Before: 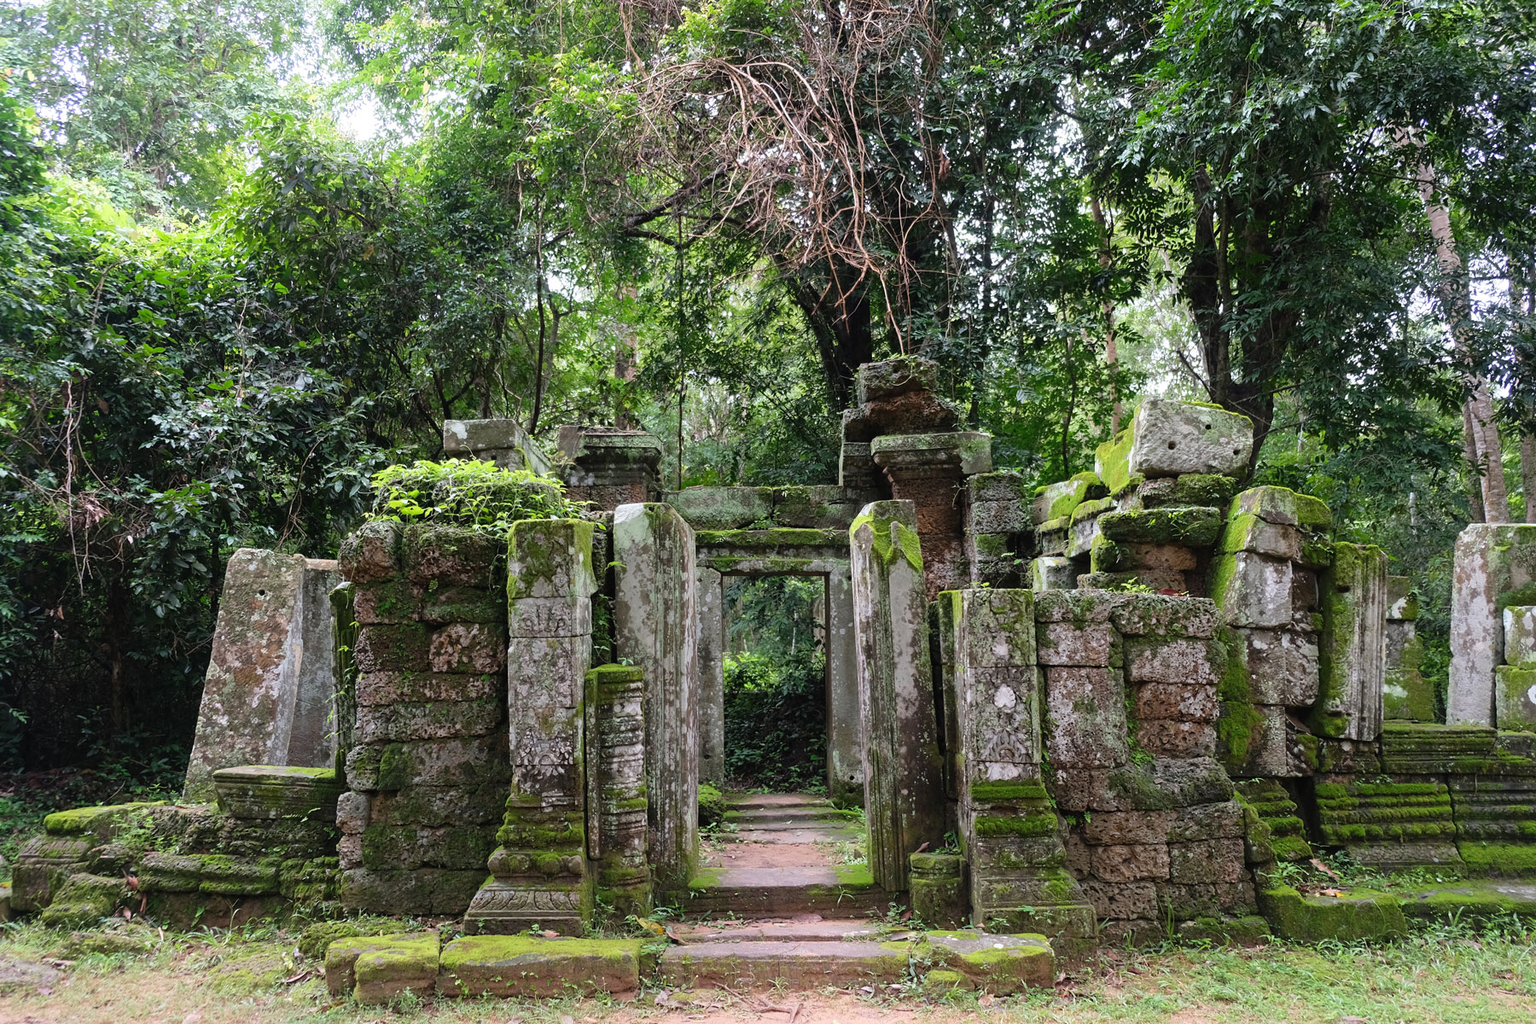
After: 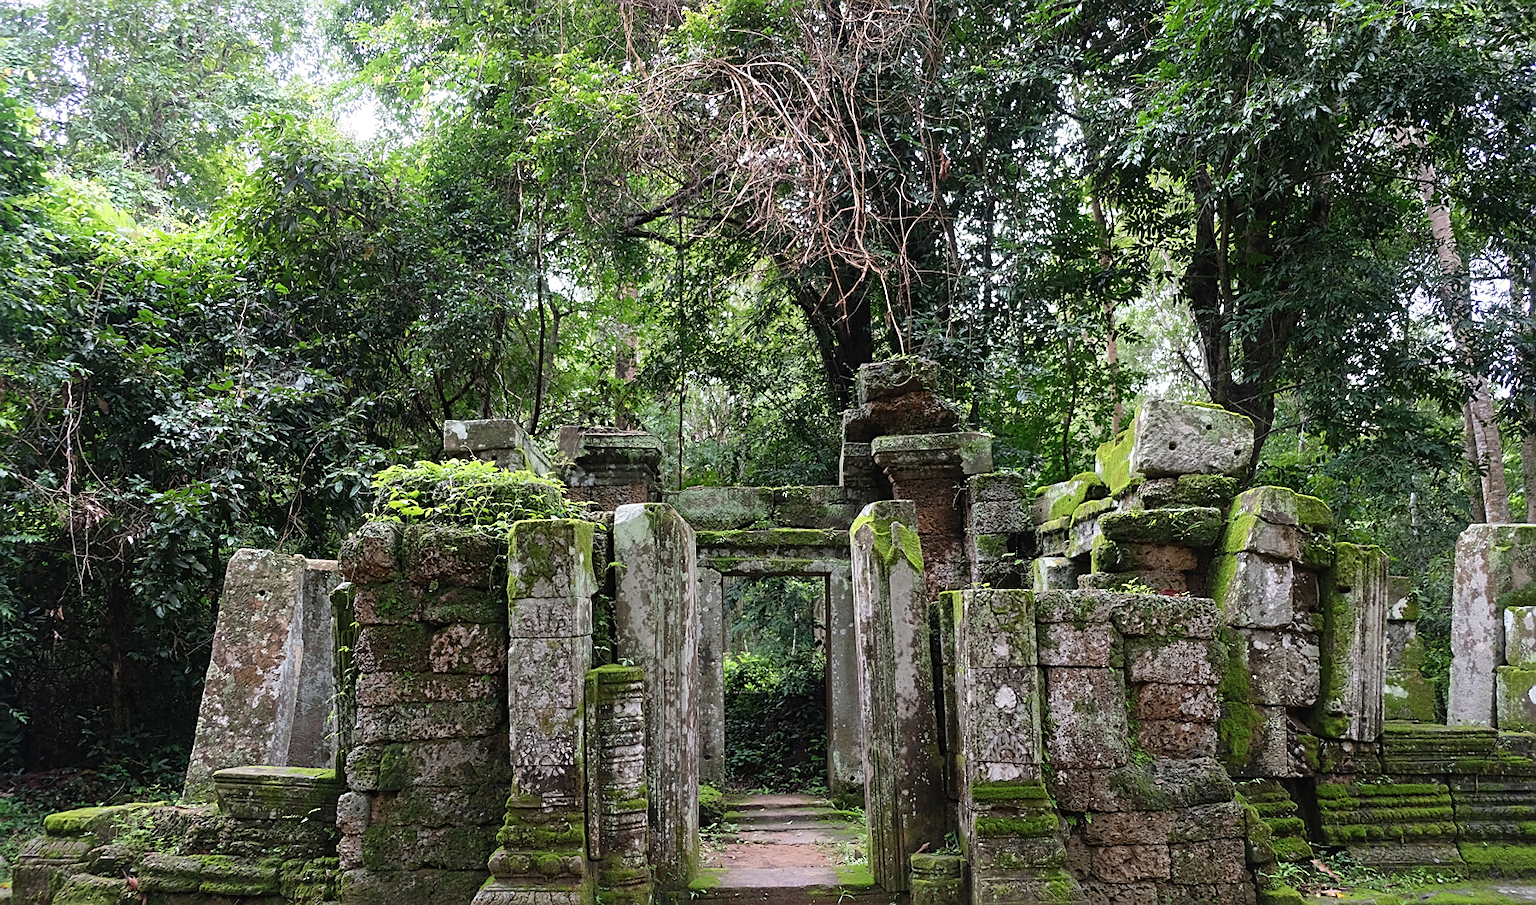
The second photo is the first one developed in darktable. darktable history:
crop and rotate: top 0%, bottom 11.553%
sharpen: on, module defaults
contrast brightness saturation: saturation -0.061
